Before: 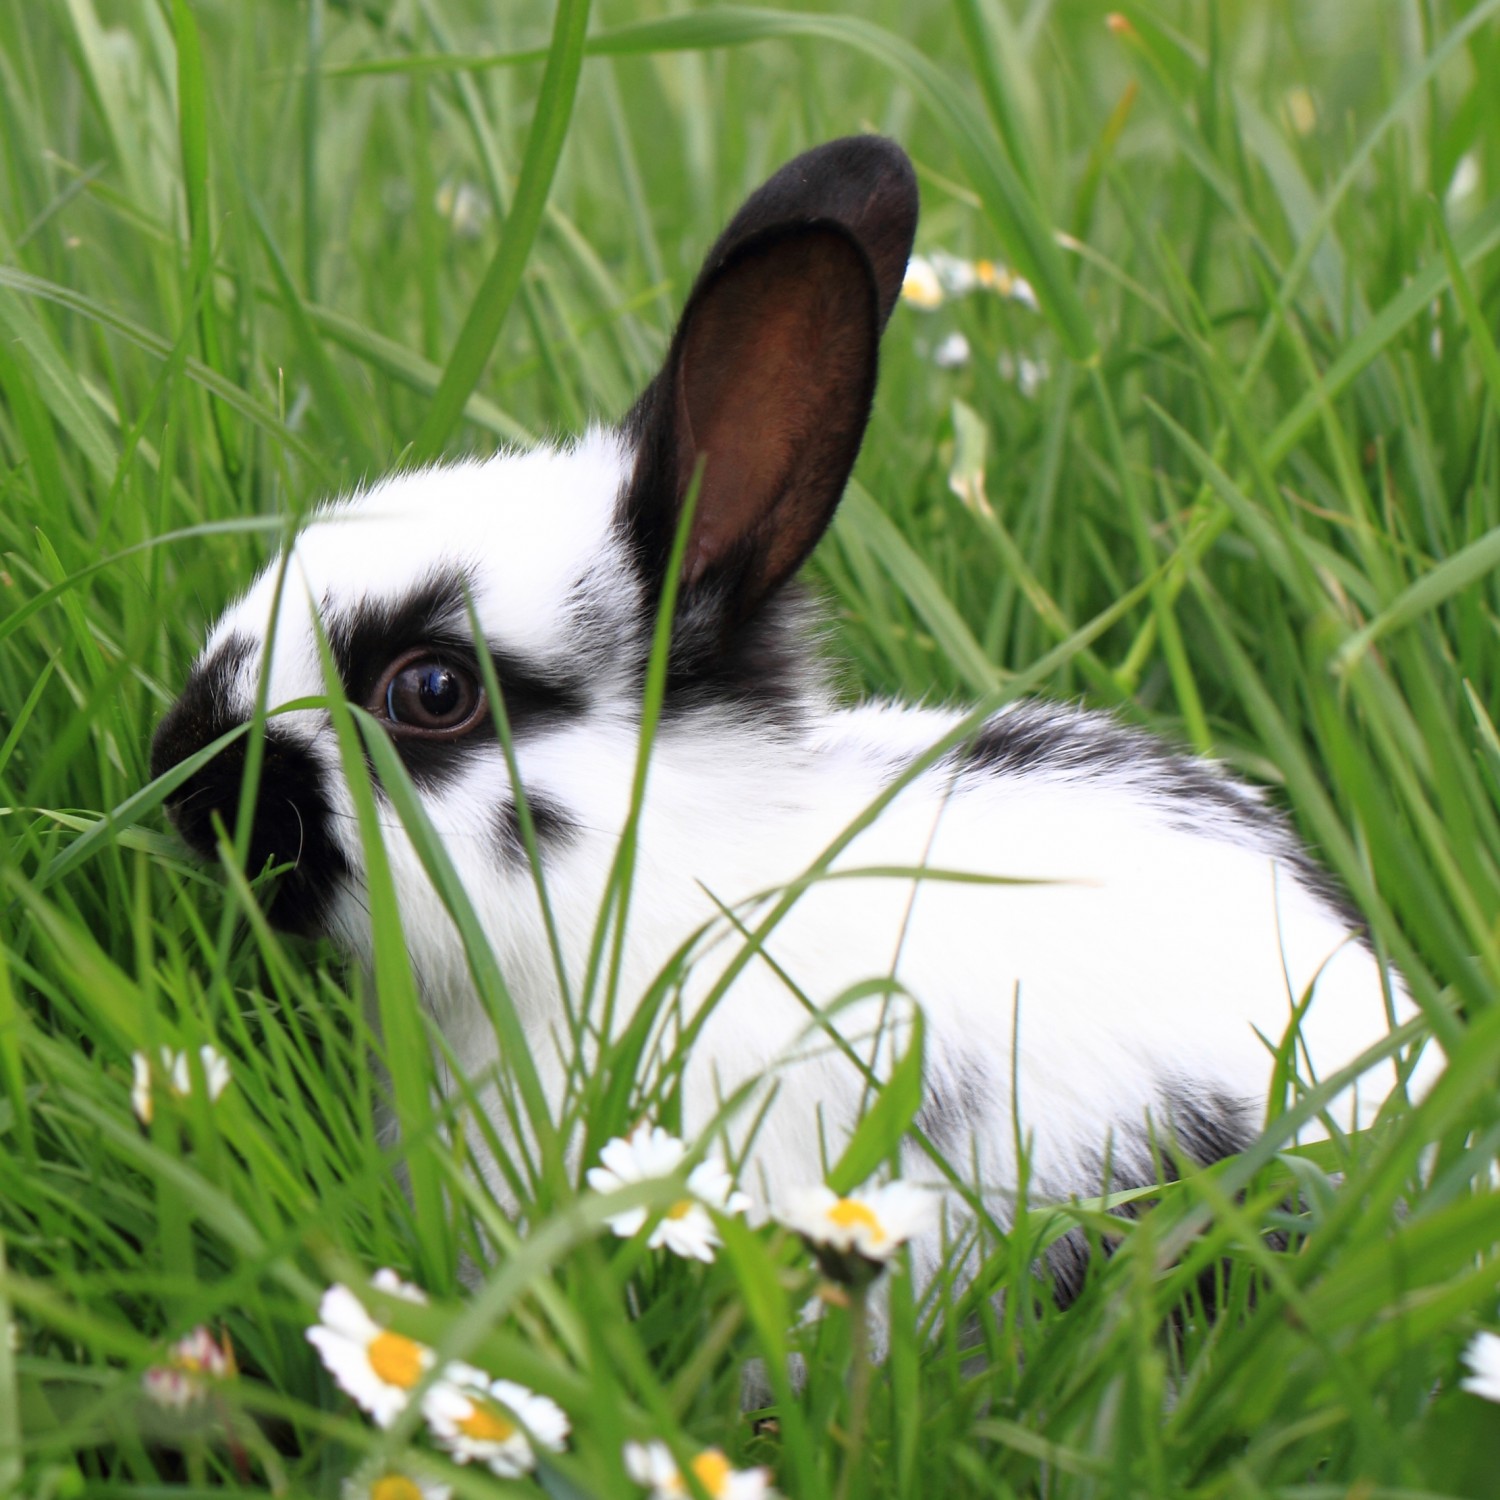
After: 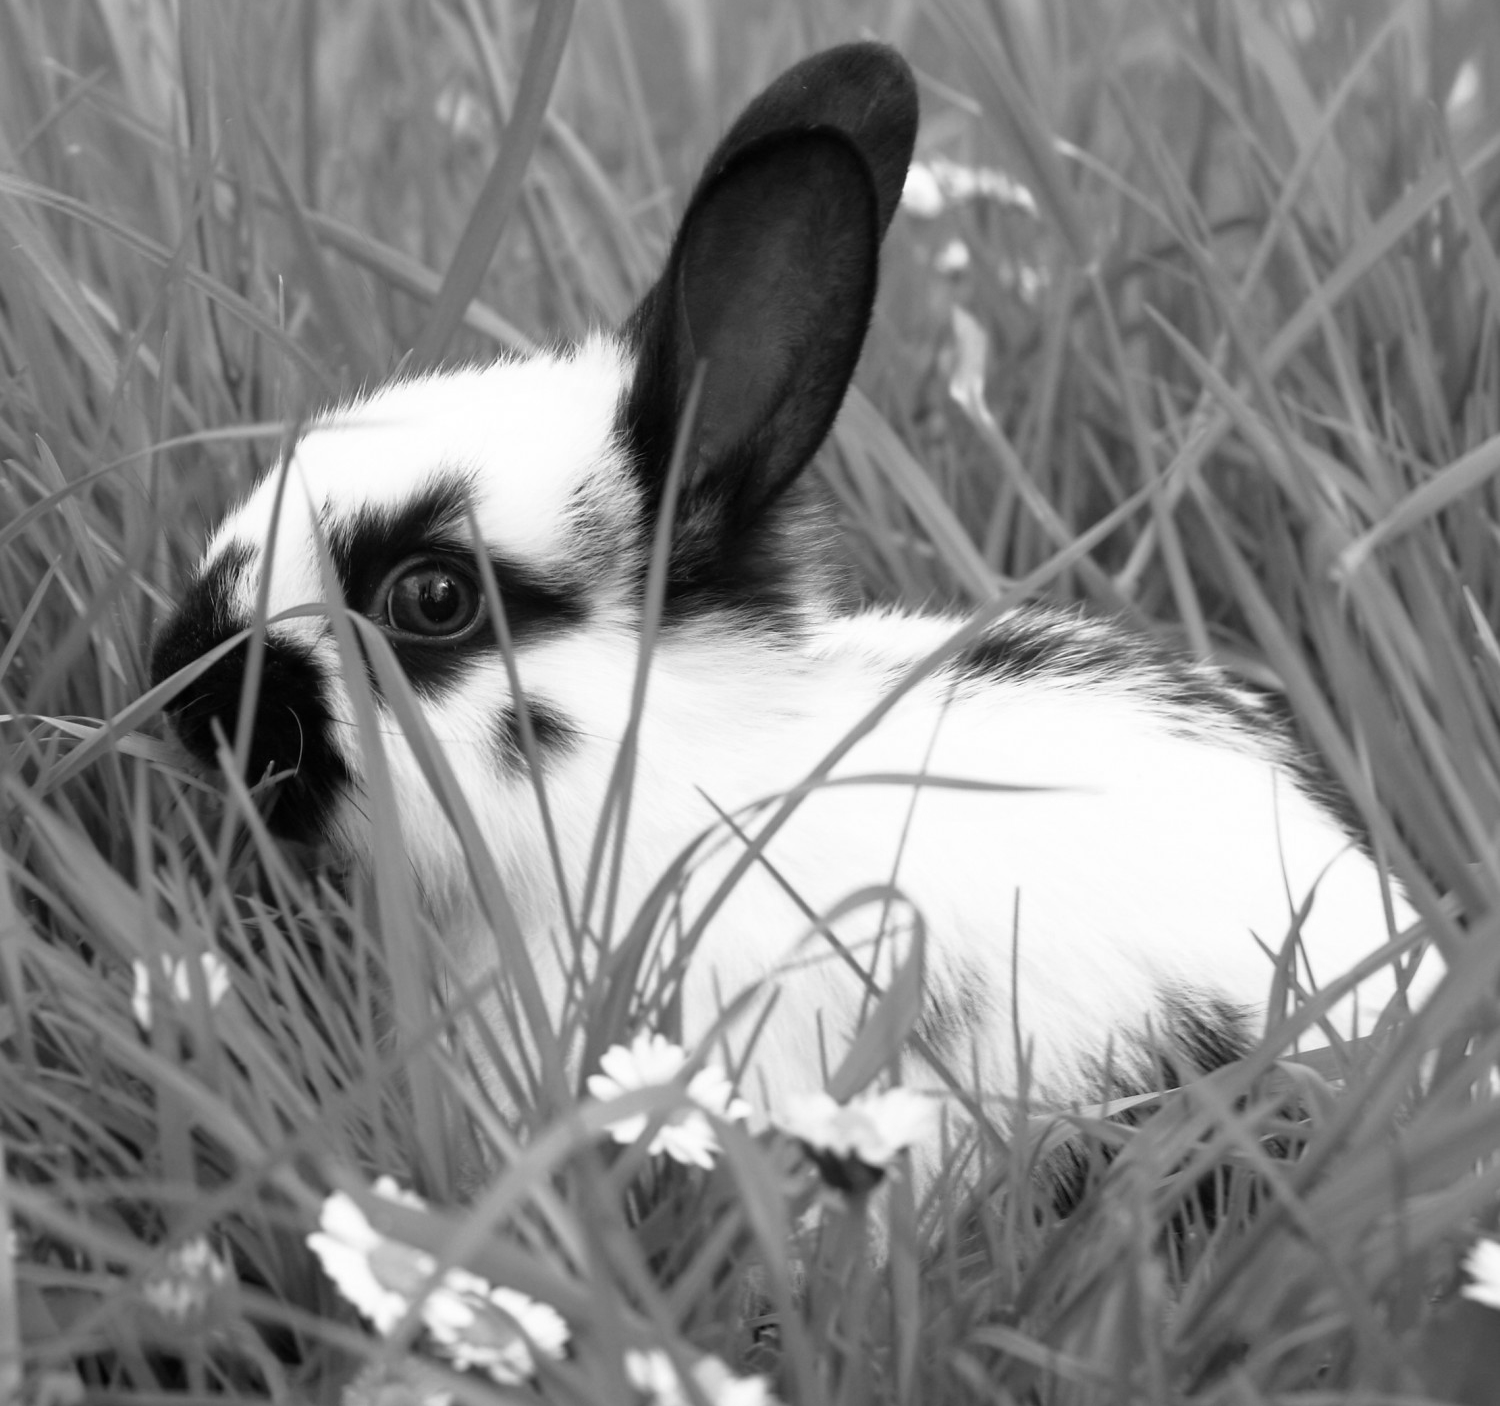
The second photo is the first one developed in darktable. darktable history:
monochrome: on, module defaults
white balance: red 0.988, blue 1.017
crop and rotate: top 6.25%
